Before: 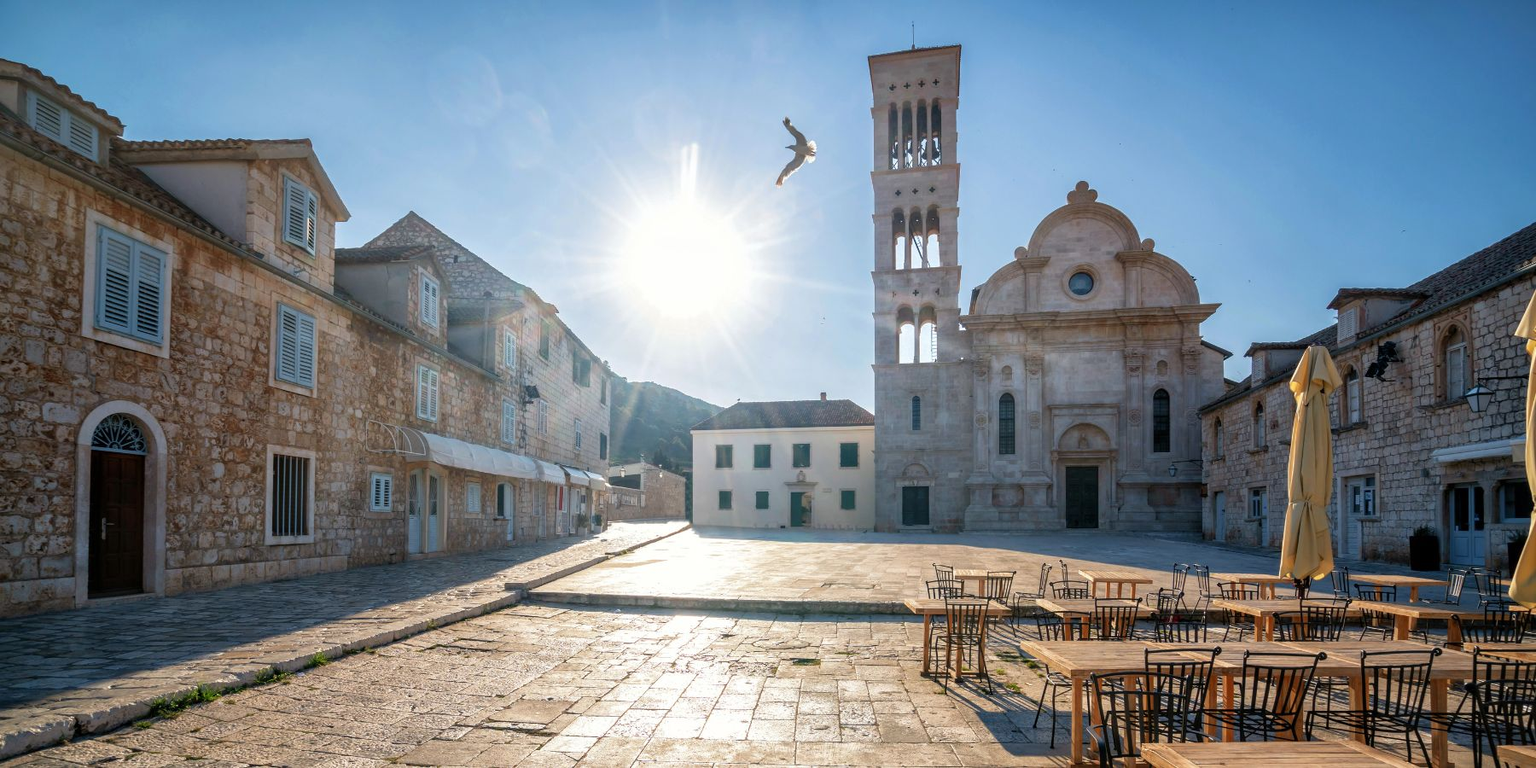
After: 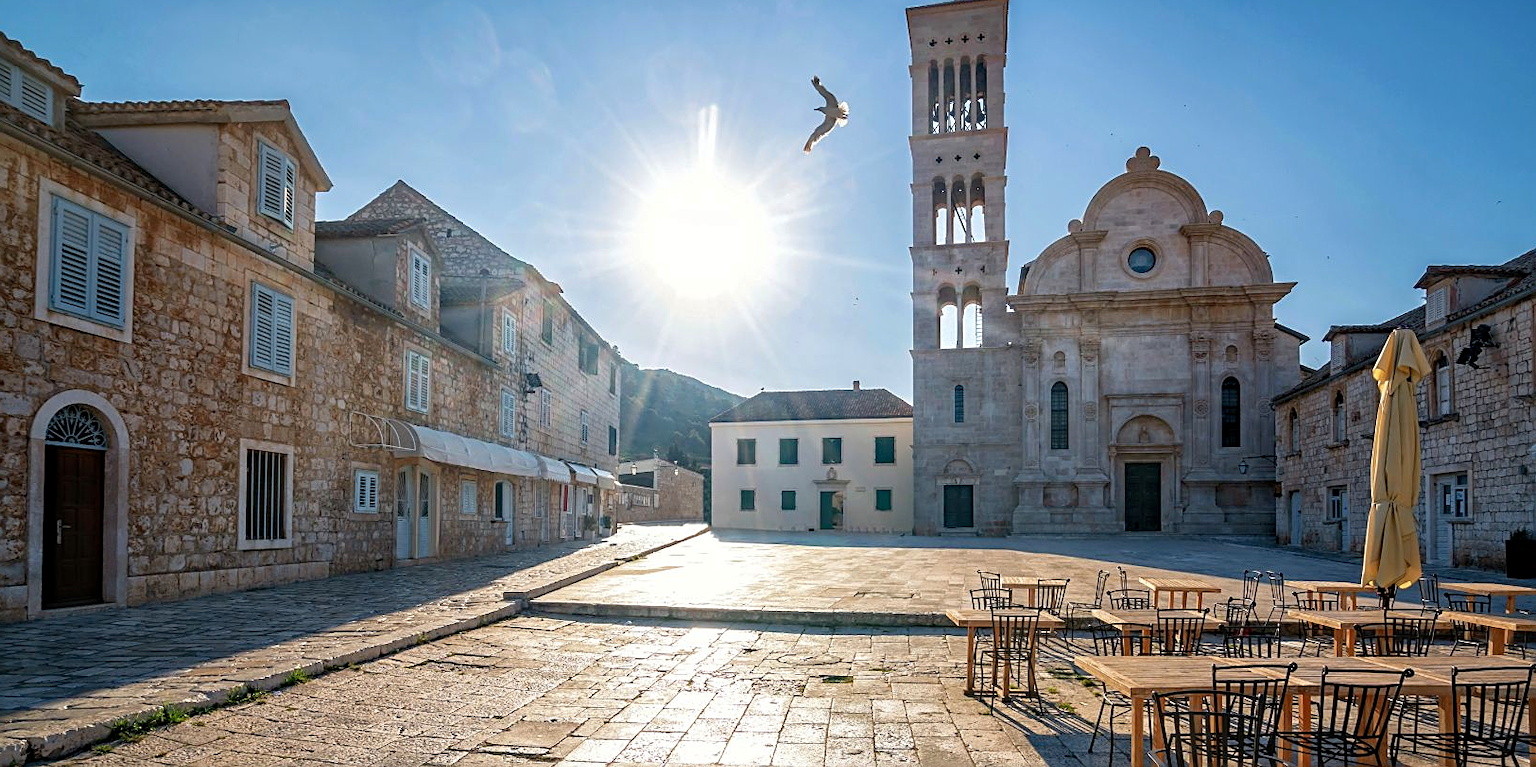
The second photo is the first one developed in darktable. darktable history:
crop: left 3.305%, top 6.436%, right 6.389%, bottom 3.258%
sharpen: on, module defaults
haze removal: compatibility mode true, adaptive false
